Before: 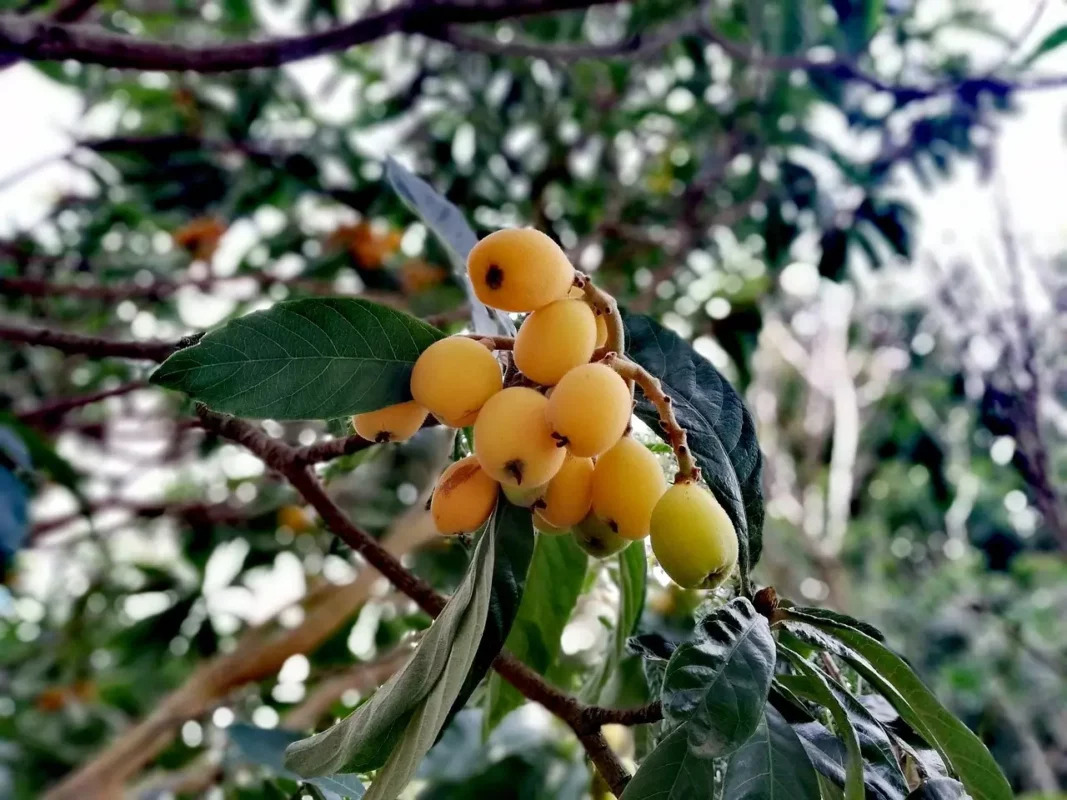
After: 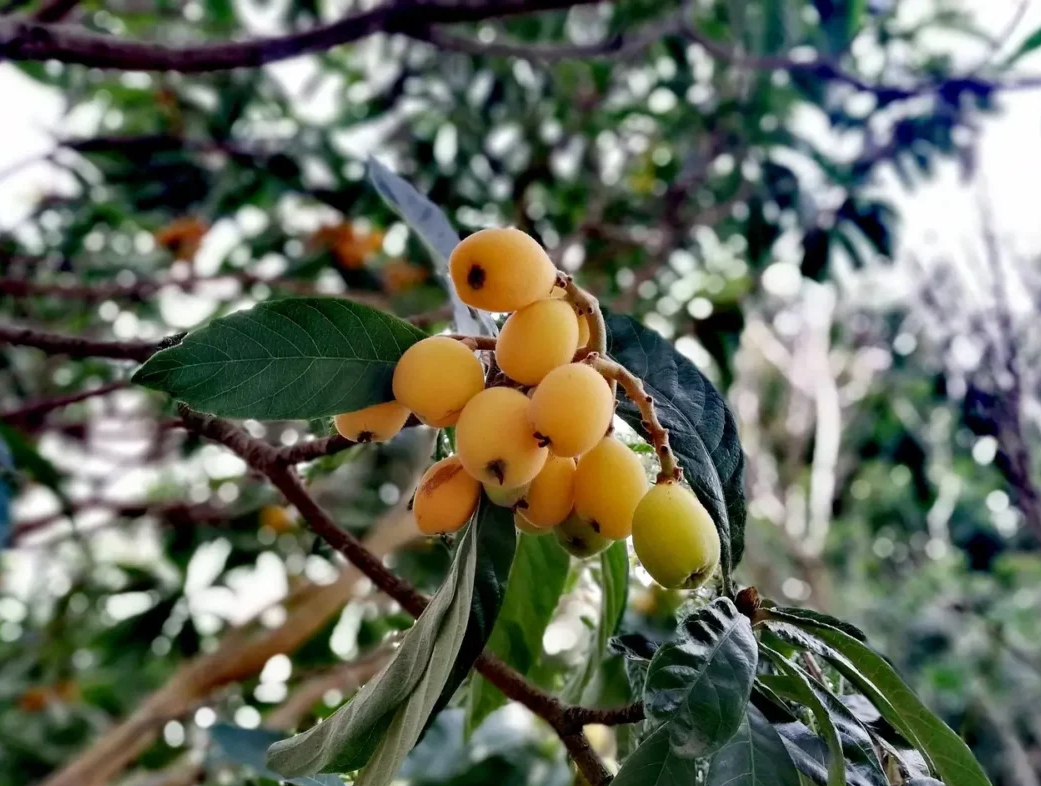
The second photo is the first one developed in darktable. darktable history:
crop and rotate: left 1.756%, right 0.608%, bottom 1.713%
